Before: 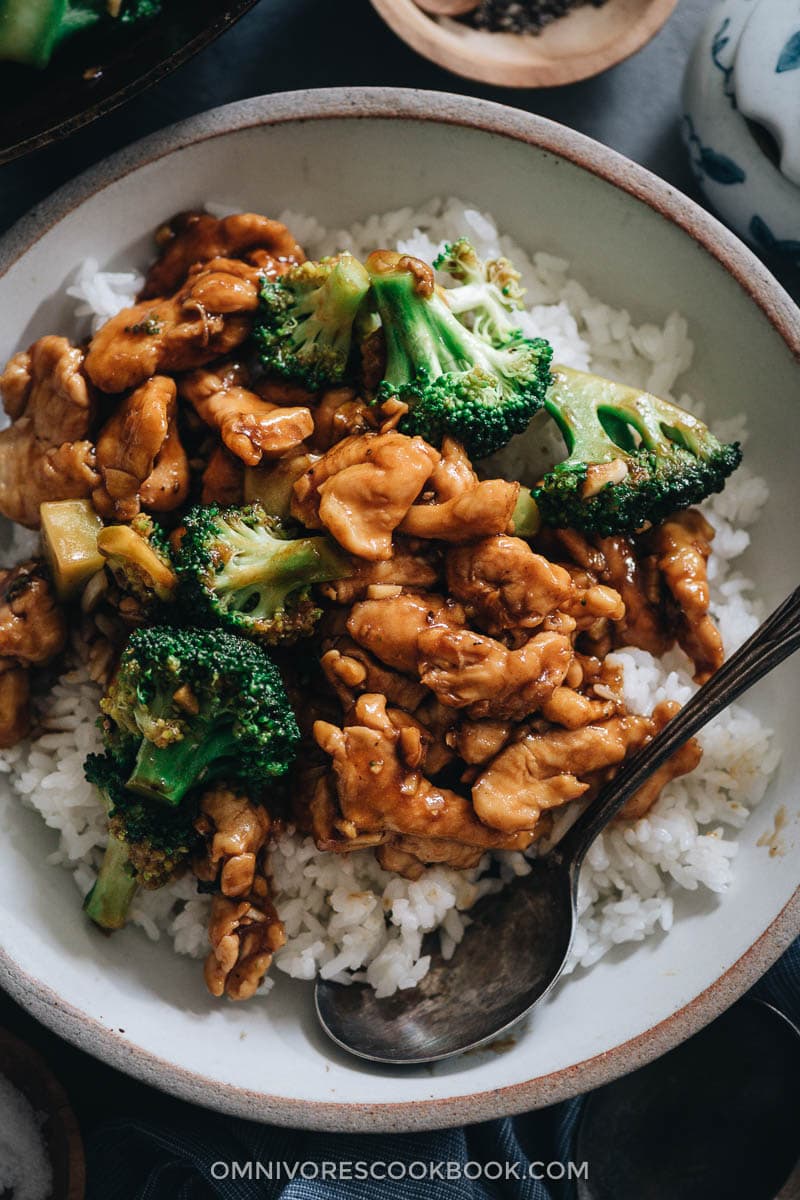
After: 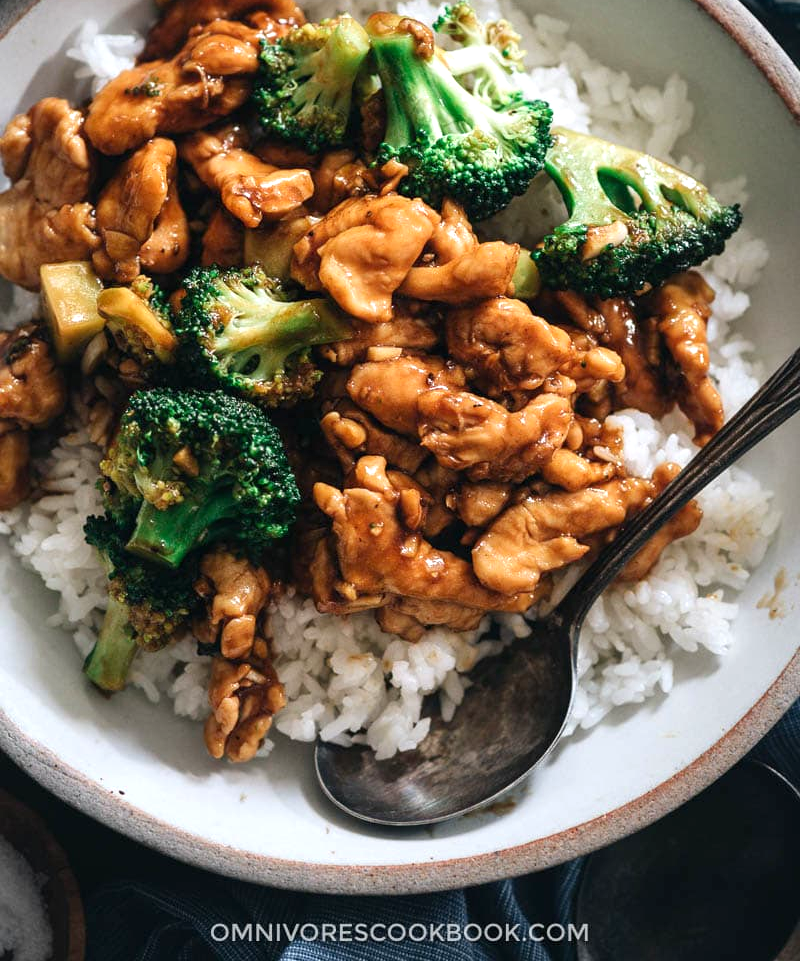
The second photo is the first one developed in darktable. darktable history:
exposure: black level correction 0.001, exposure 0.499 EV, compensate highlight preservation false
crop and rotate: top 19.85%
